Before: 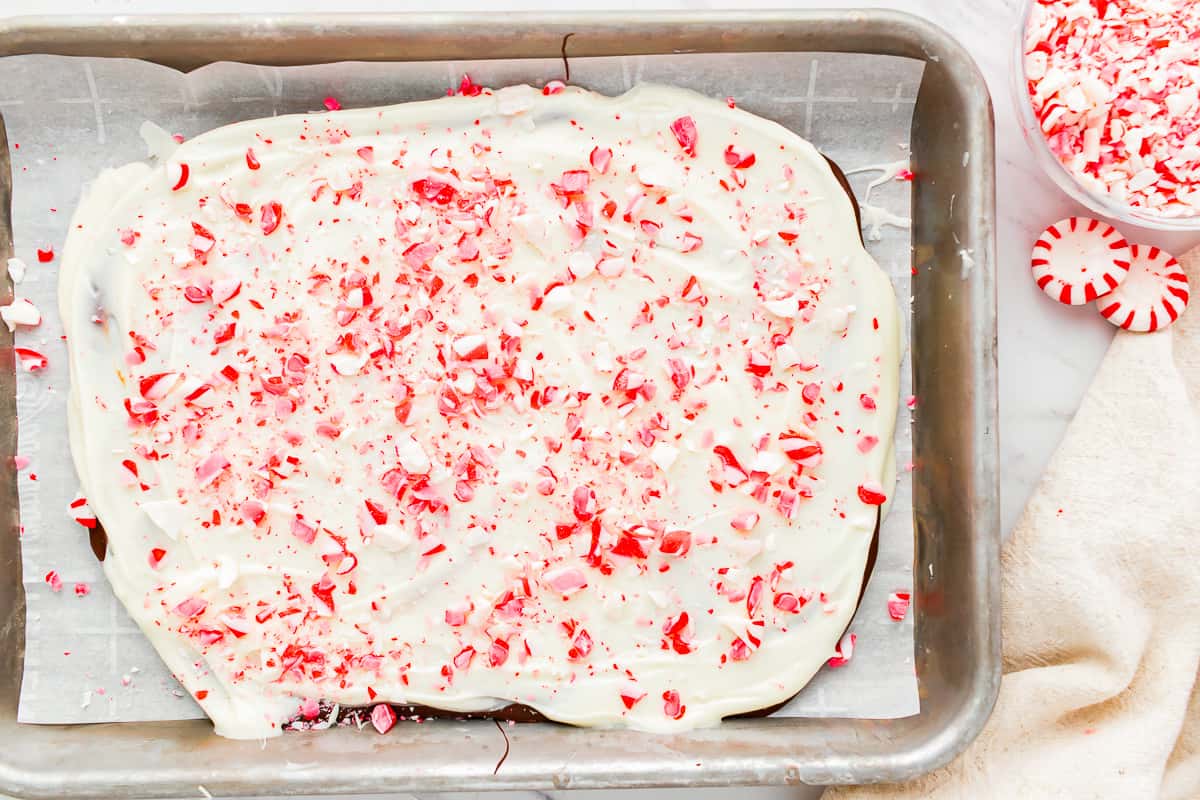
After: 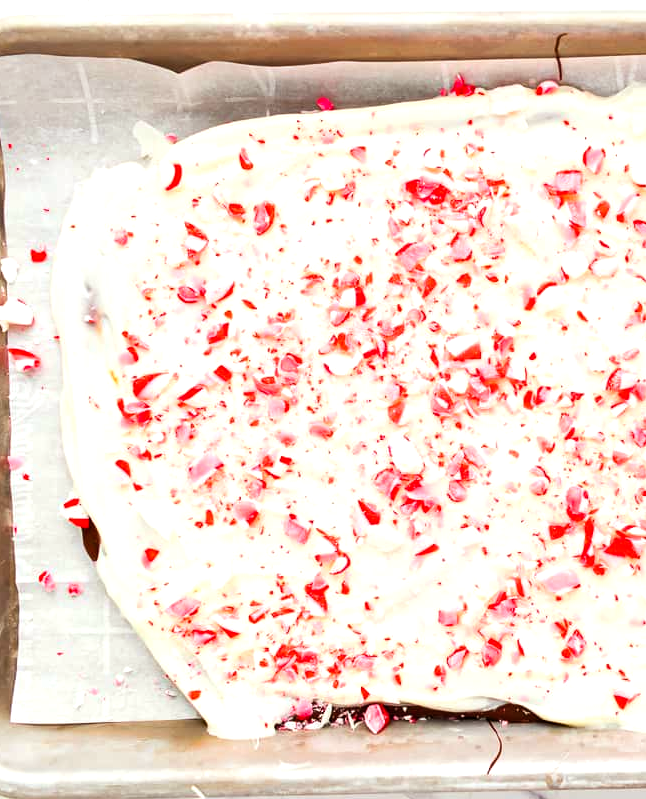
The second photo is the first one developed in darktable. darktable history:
crop: left 0.624%, right 45.503%, bottom 0.09%
tone equalizer: -8 EV -0.45 EV, -7 EV -0.413 EV, -6 EV -0.335 EV, -5 EV -0.211 EV, -3 EV 0.215 EV, -2 EV 0.341 EV, -1 EV 0.395 EV, +0 EV 0.394 EV, edges refinement/feathering 500, mask exposure compensation -1.57 EV, preserve details guided filter
color balance rgb: power › chroma 1.073%, power › hue 26.25°, perceptual saturation grading › global saturation 0.531%, perceptual saturation grading › mid-tones 11.621%, global vibrance 20%
